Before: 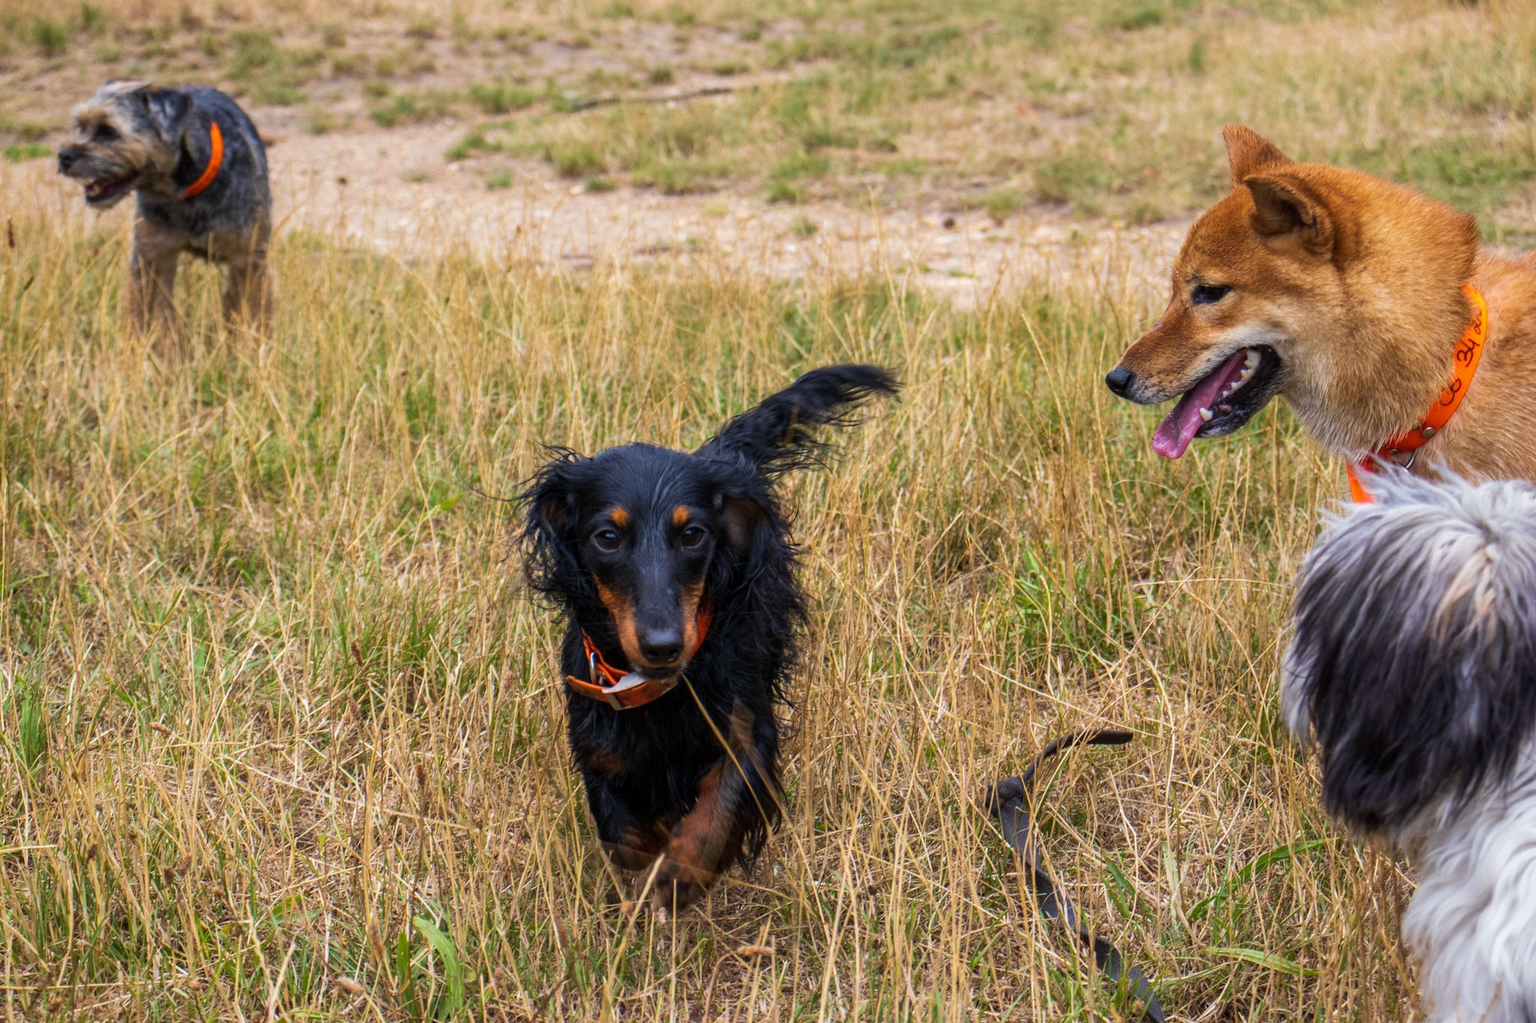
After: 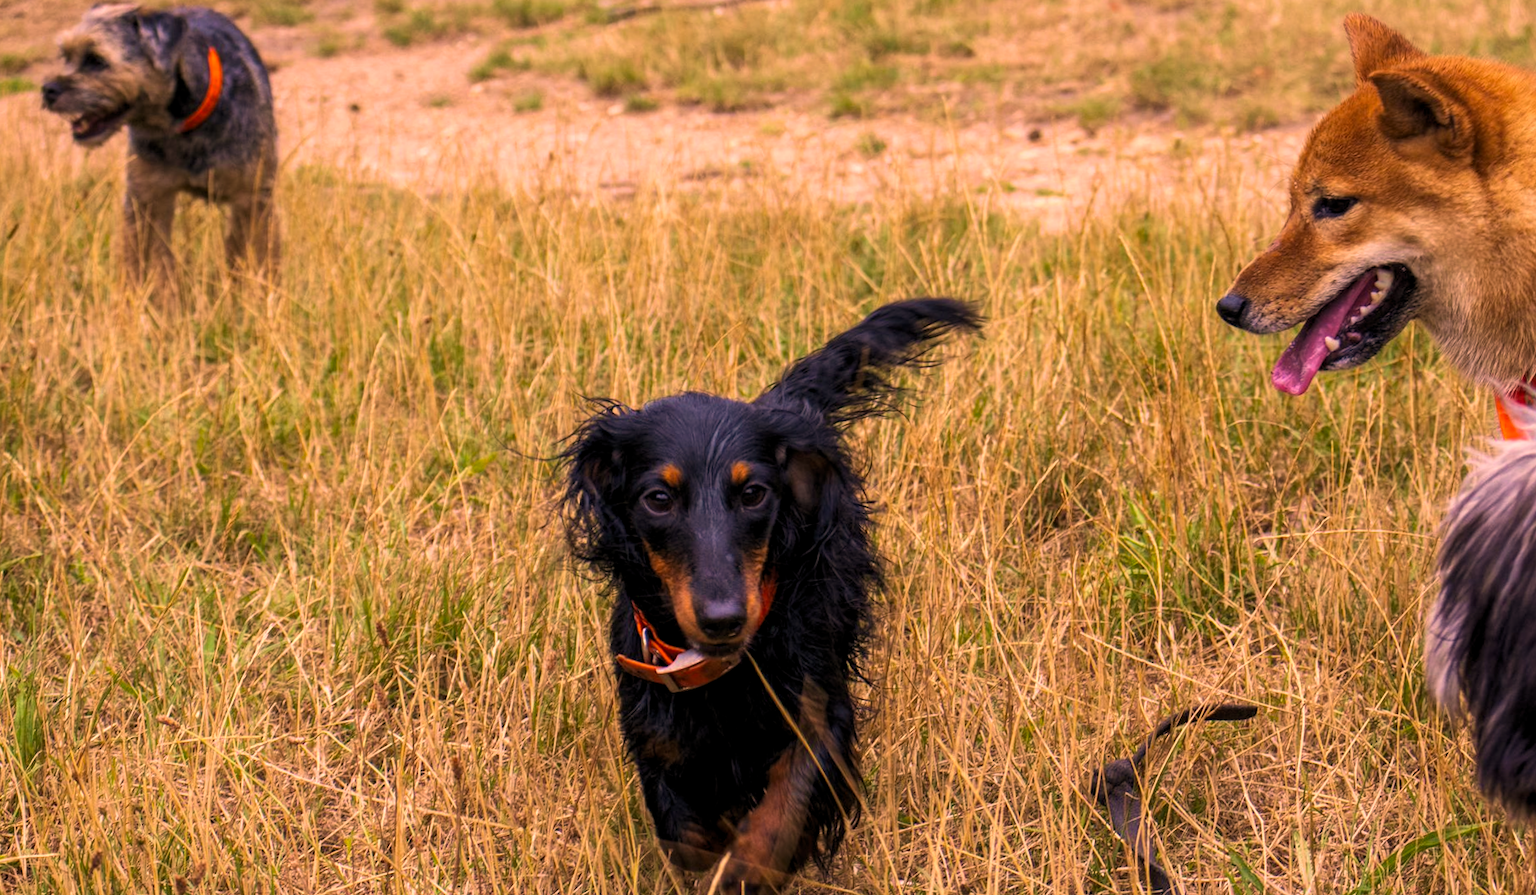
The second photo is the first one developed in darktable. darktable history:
rotate and perspective: rotation -1.32°, lens shift (horizontal) -0.031, crop left 0.015, crop right 0.985, crop top 0.047, crop bottom 0.982
crop: top 7.49%, right 9.717%, bottom 11.943%
velvia: on, module defaults
color correction: highlights a* 21.16, highlights b* 19.61
levels: levels [0.026, 0.507, 0.987]
